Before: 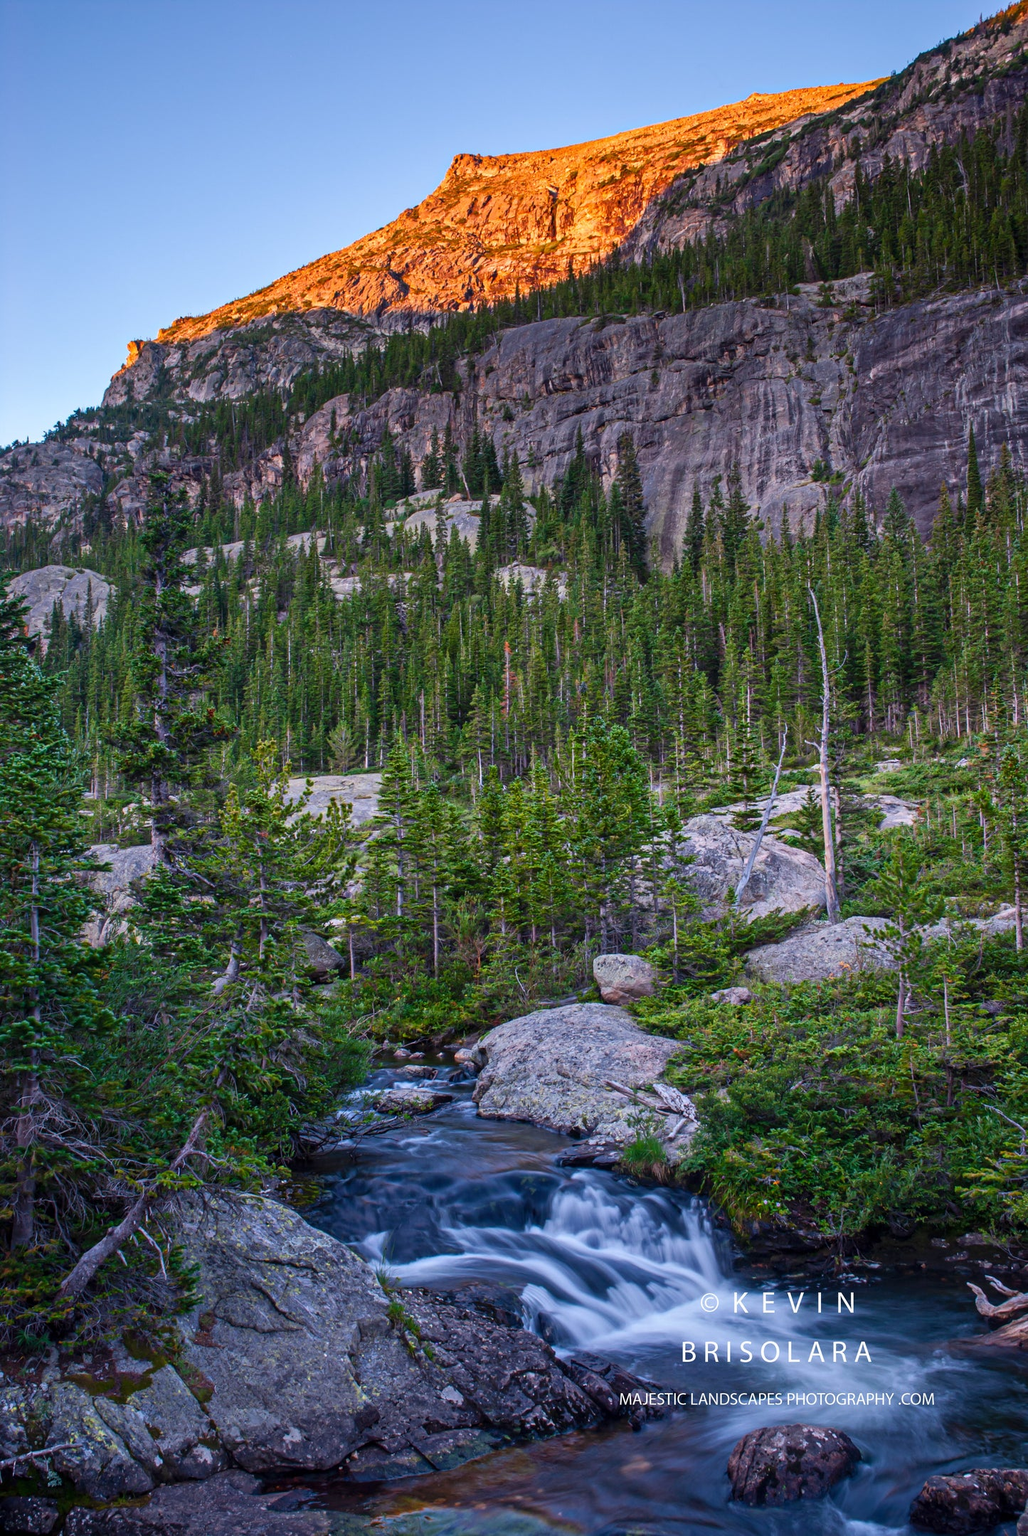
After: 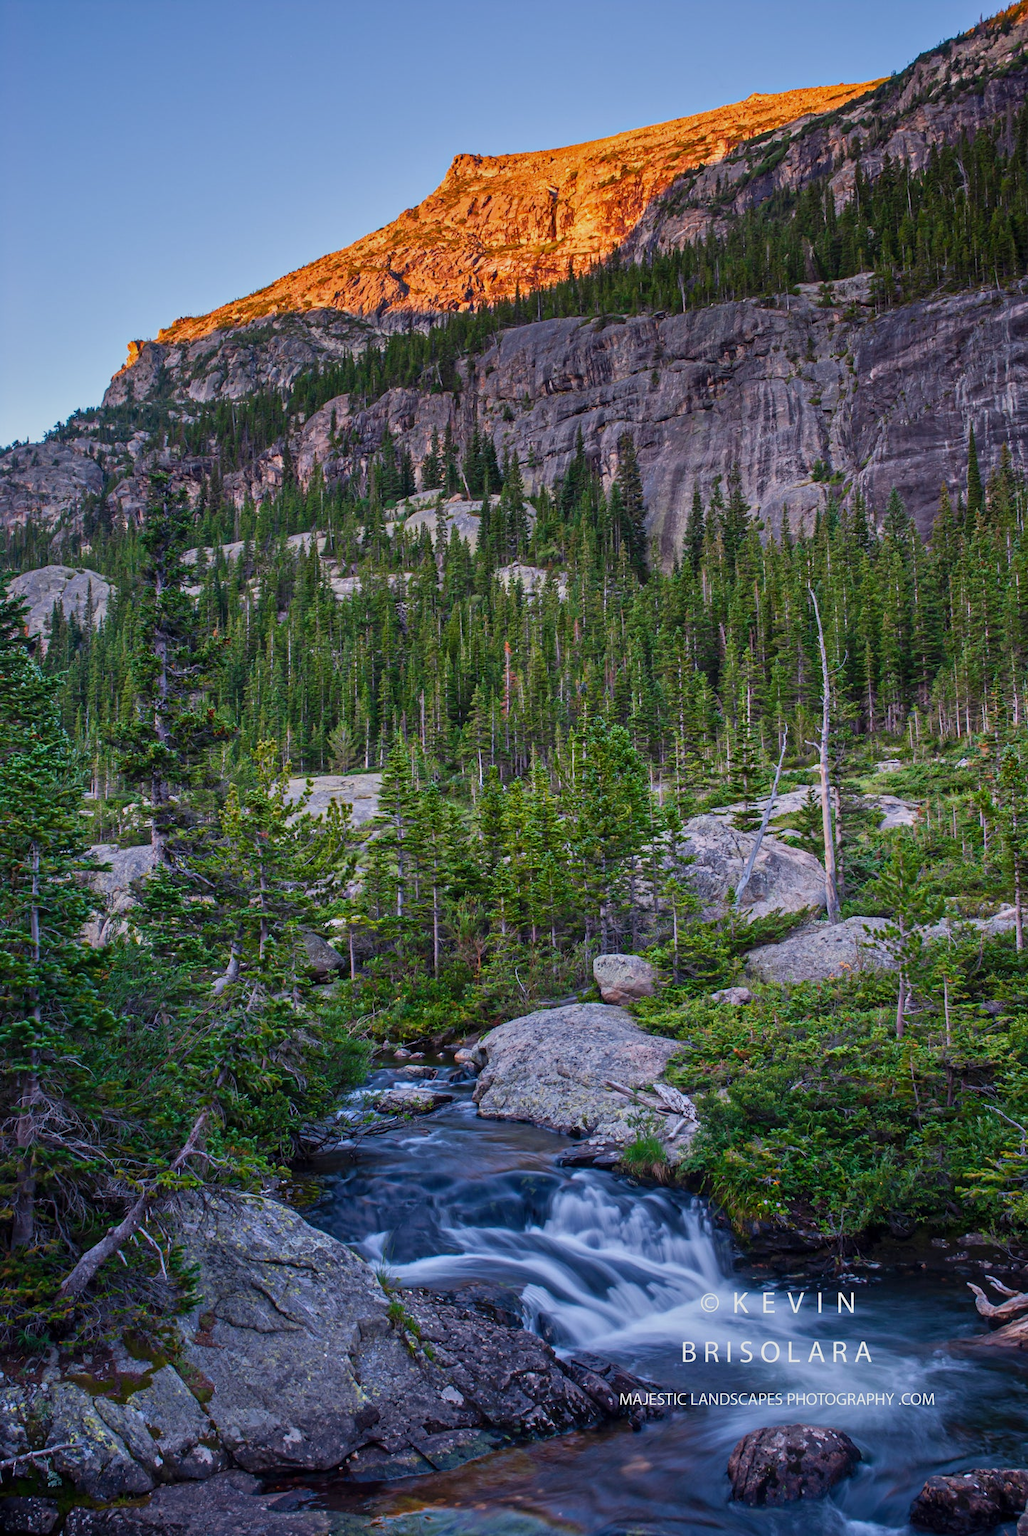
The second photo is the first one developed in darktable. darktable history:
tone equalizer: -8 EV -0.001 EV, -7 EV 0.005 EV, -6 EV -0.035 EV, -5 EV 0.018 EV, -4 EV -0.019 EV, -3 EV 0.037 EV, -2 EV -0.09 EV, -1 EV -0.291 EV, +0 EV -0.589 EV, mask exposure compensation -0.504 EV
